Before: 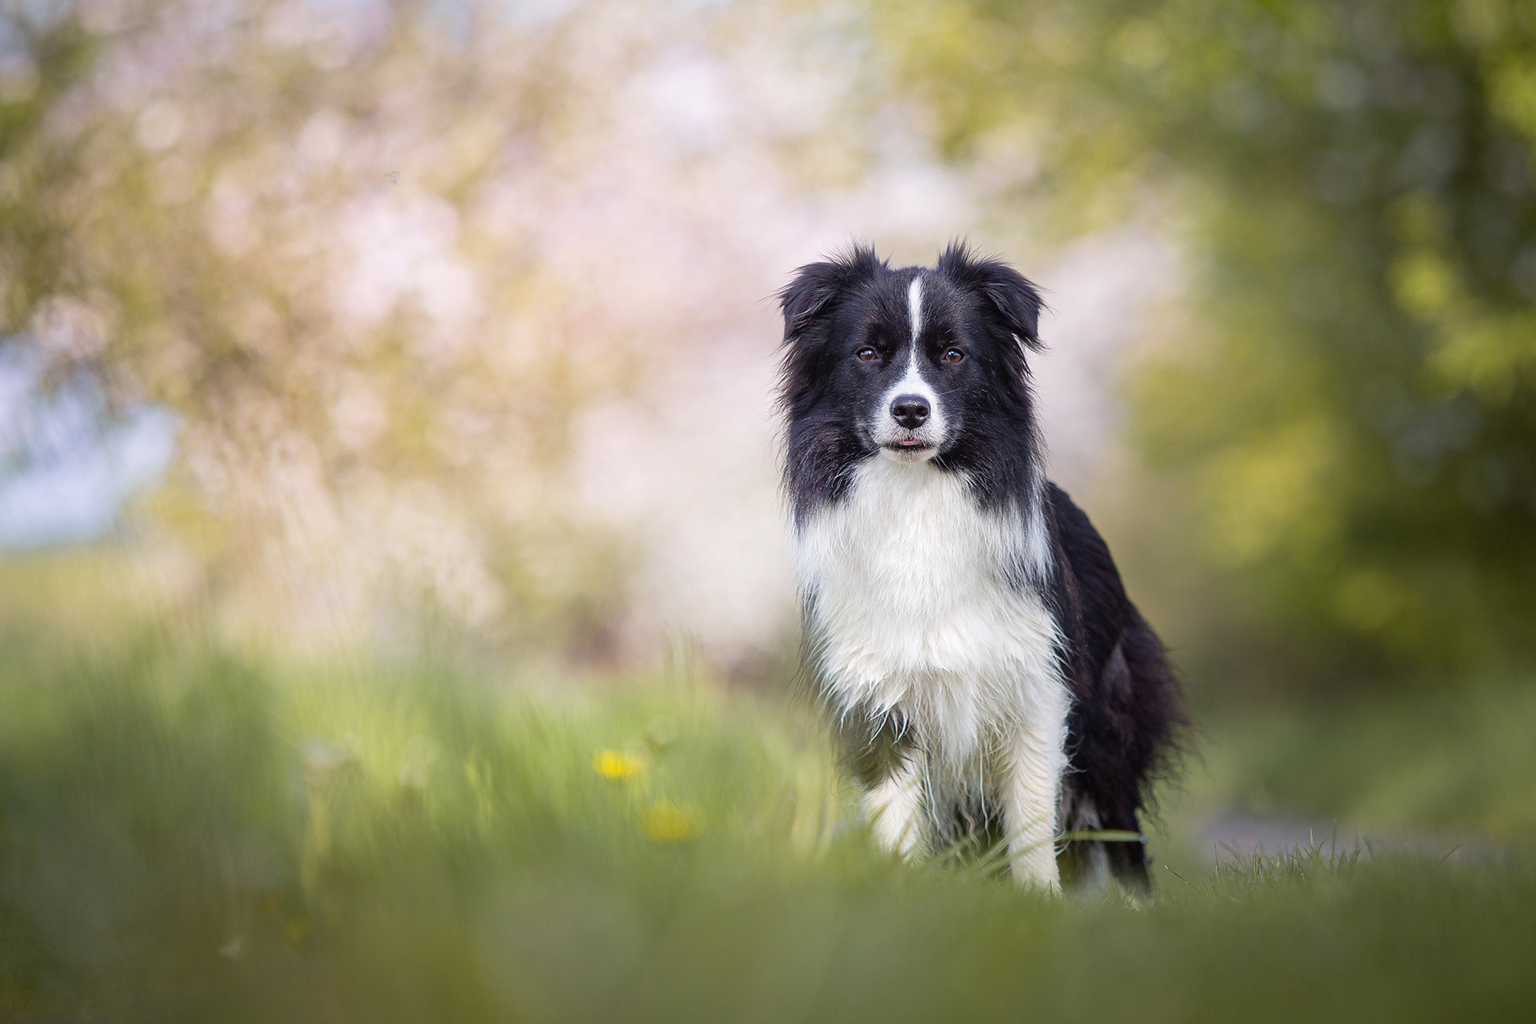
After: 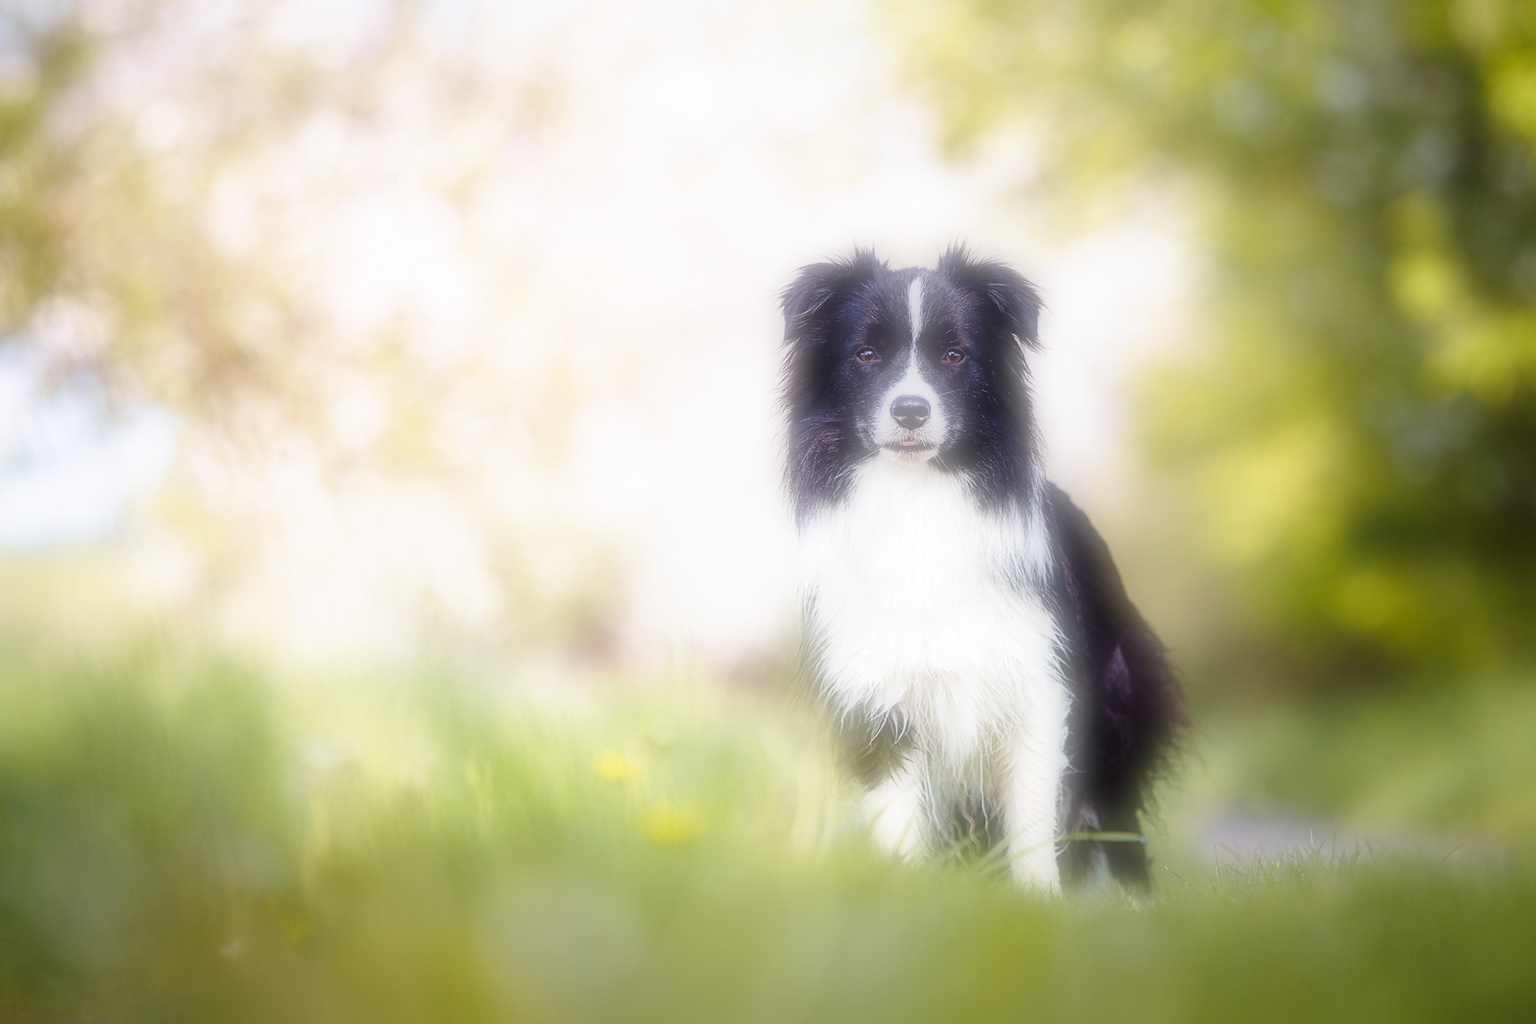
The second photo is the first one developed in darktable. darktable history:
base curve: curves: ch0 [(0, 0) (0.028, 0.03) (0.121, 0.232) (0.46, 0.748) (0.859, 0.968) (1, 1)], preserve colors none
soften: on, module defaults
